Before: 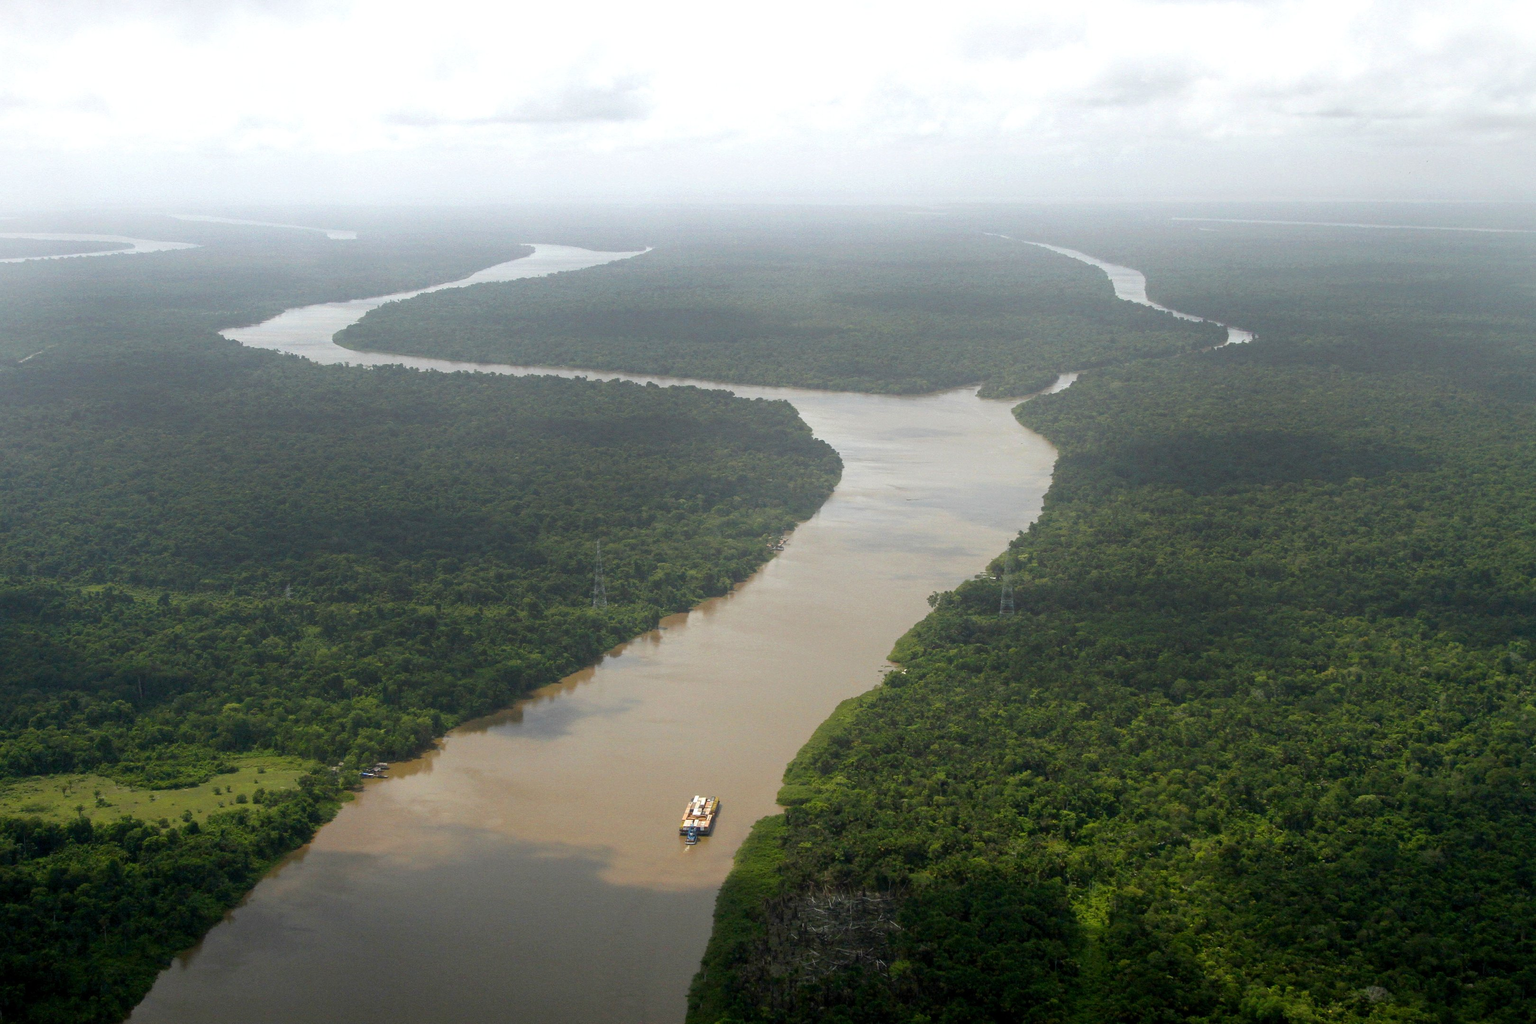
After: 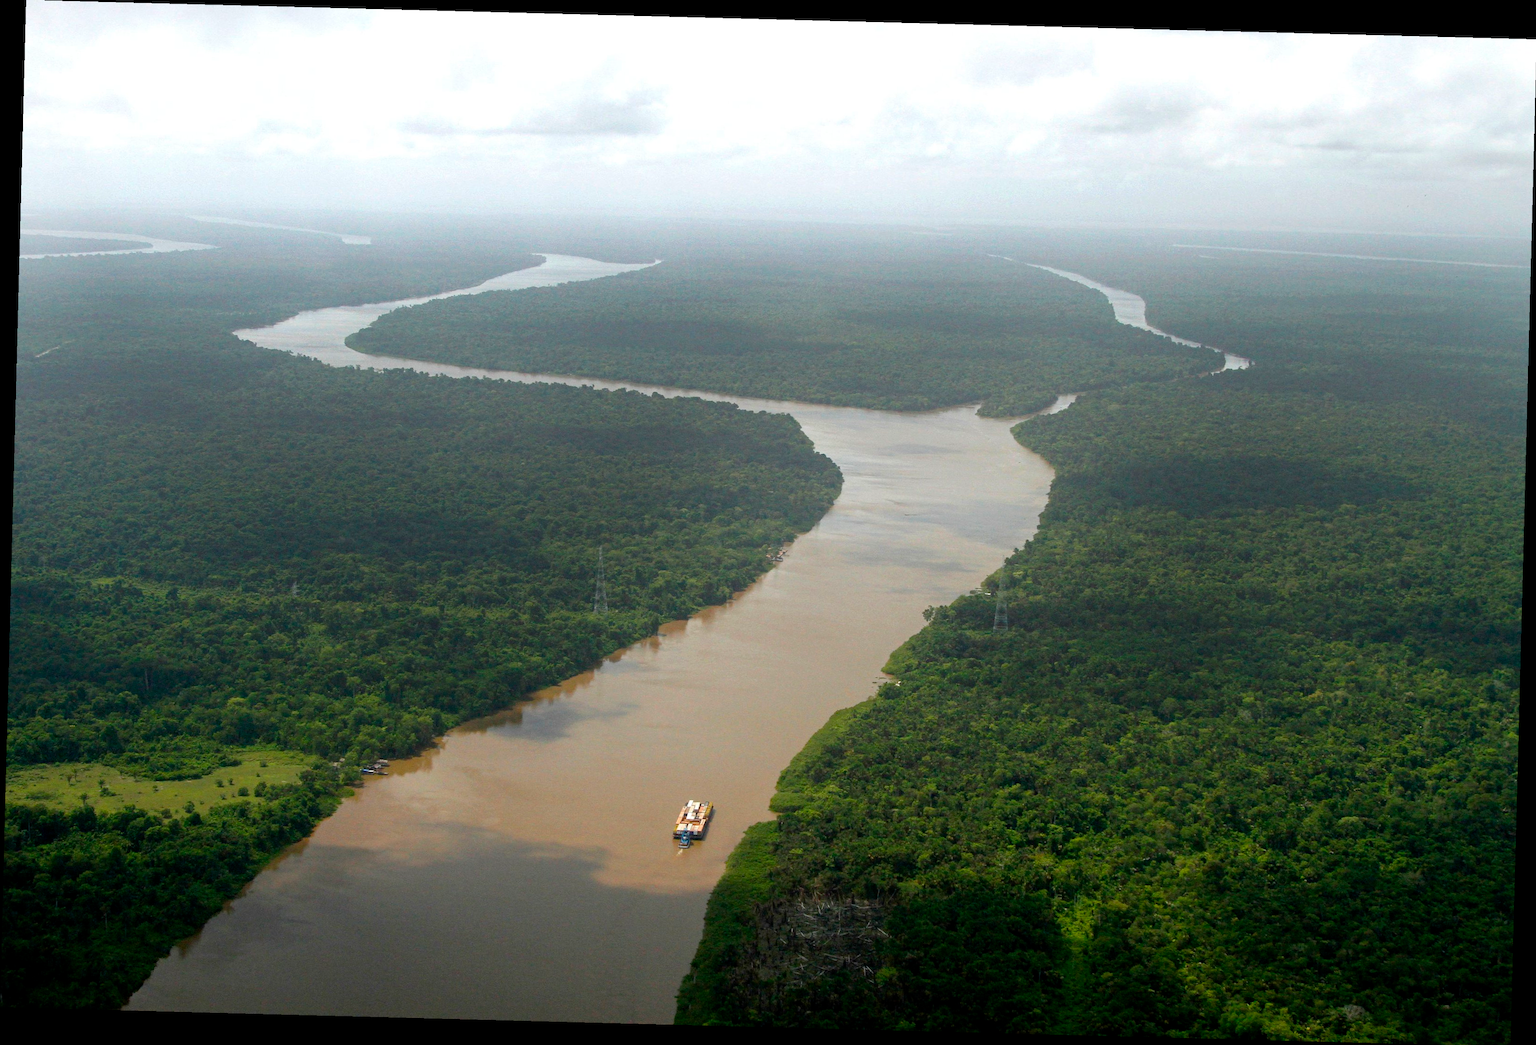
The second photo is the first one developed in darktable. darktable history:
haze removal: compatibility mode true, adaptive false
crop and rotate: angle -1.5°
